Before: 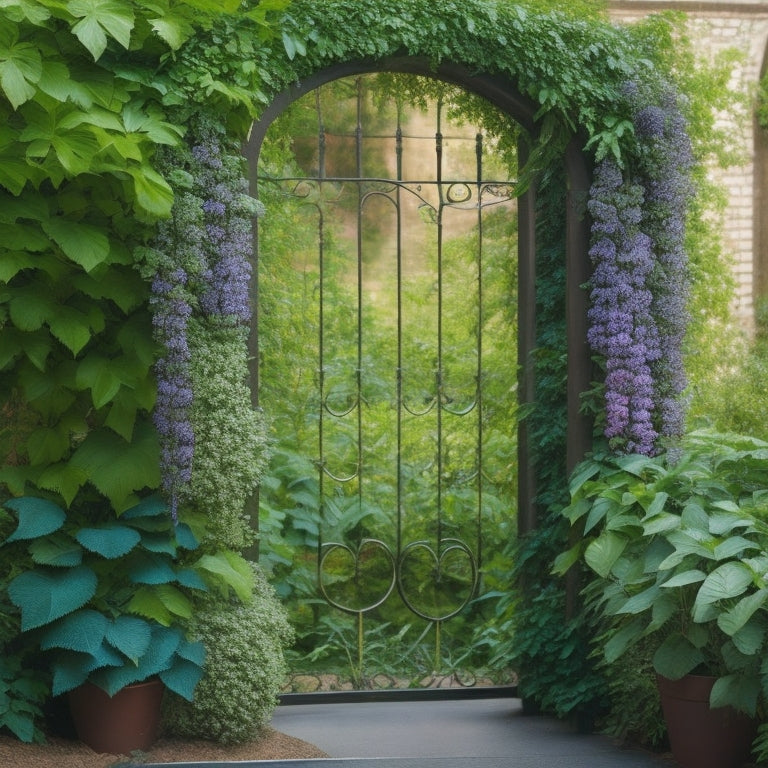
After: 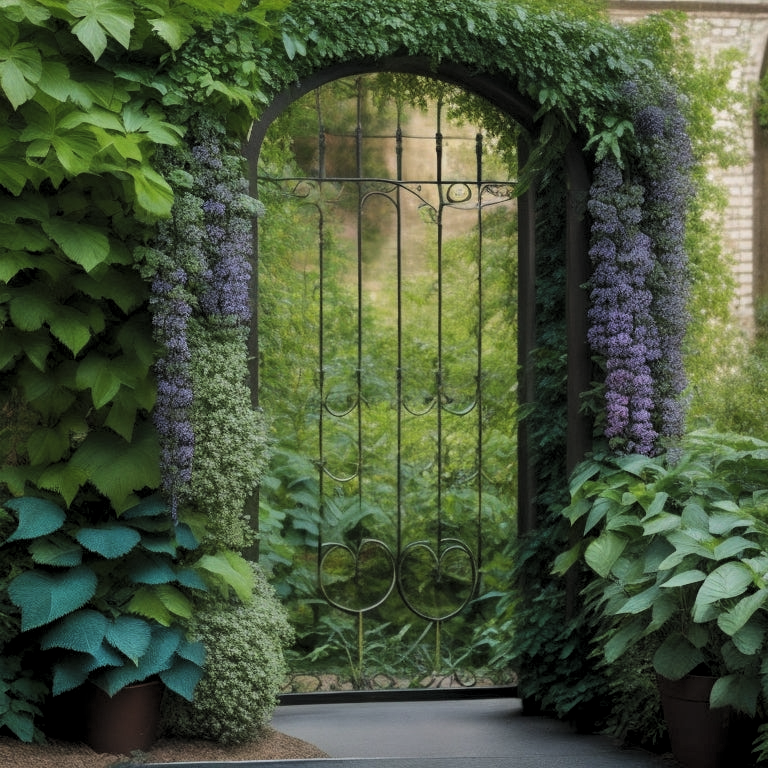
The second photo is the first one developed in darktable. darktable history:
levels: white 99.89%, levels [0.116, 0.574, 1]
shadows and highlights: soften with gaussian
